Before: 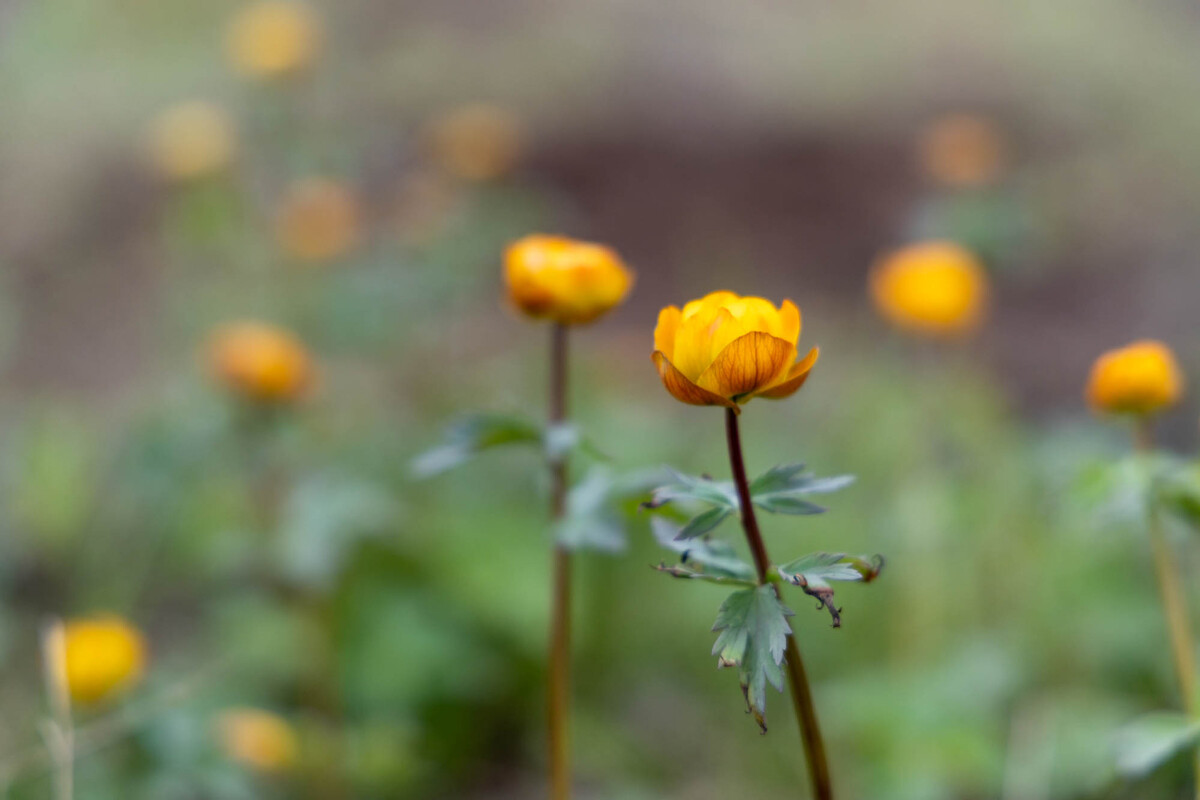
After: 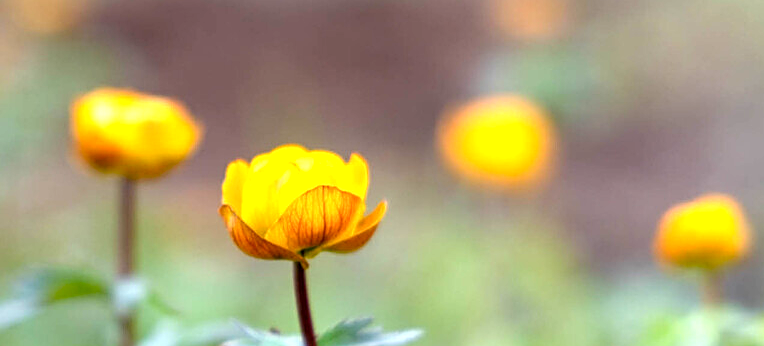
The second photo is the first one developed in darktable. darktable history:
color balance rgb: linear chroma grading › shadows 19.44%, linear chroma grading › highlights 3.42%, linear chroma grading › mid-tones 10.16%
exposure: exposure 1.061 EV, compensate highlight preservation false
sharpen: on, module defaults
crop: left 36.005%, top 18.293%, right 0.31%, bottom 38.444%
